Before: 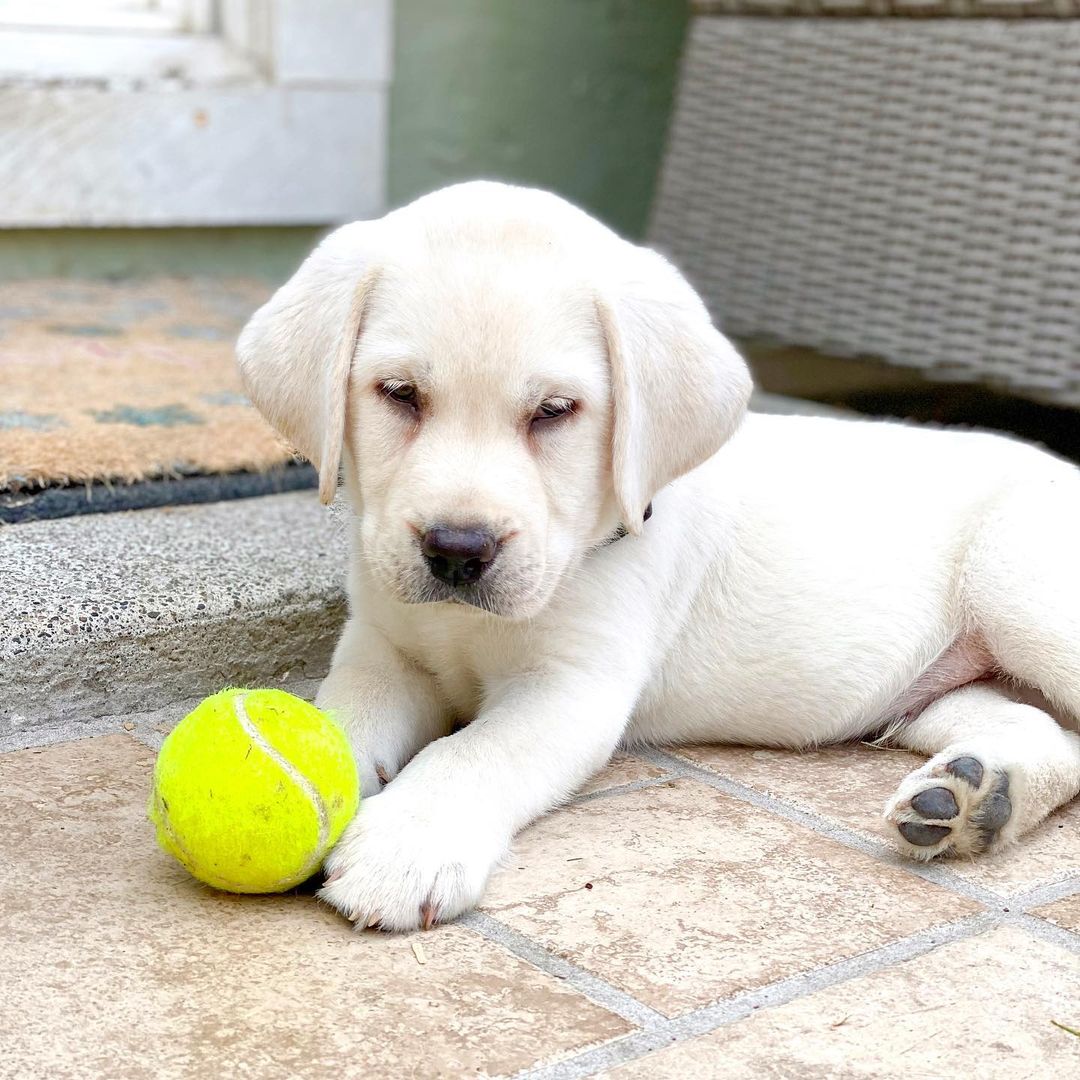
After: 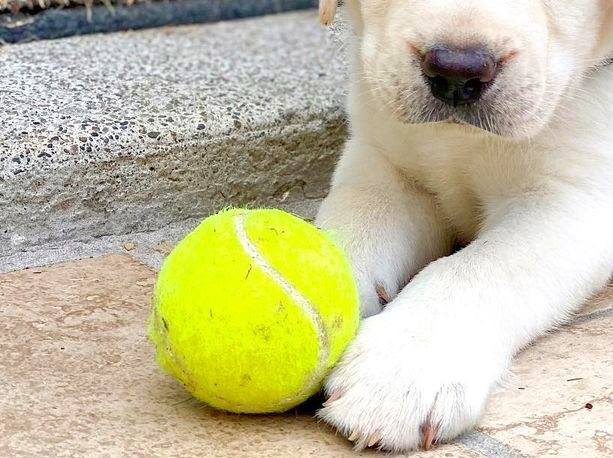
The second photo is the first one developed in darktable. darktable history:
crop: top 44.469%, right 43.235%, bottom 13.095%
velvia: on, module defaults
